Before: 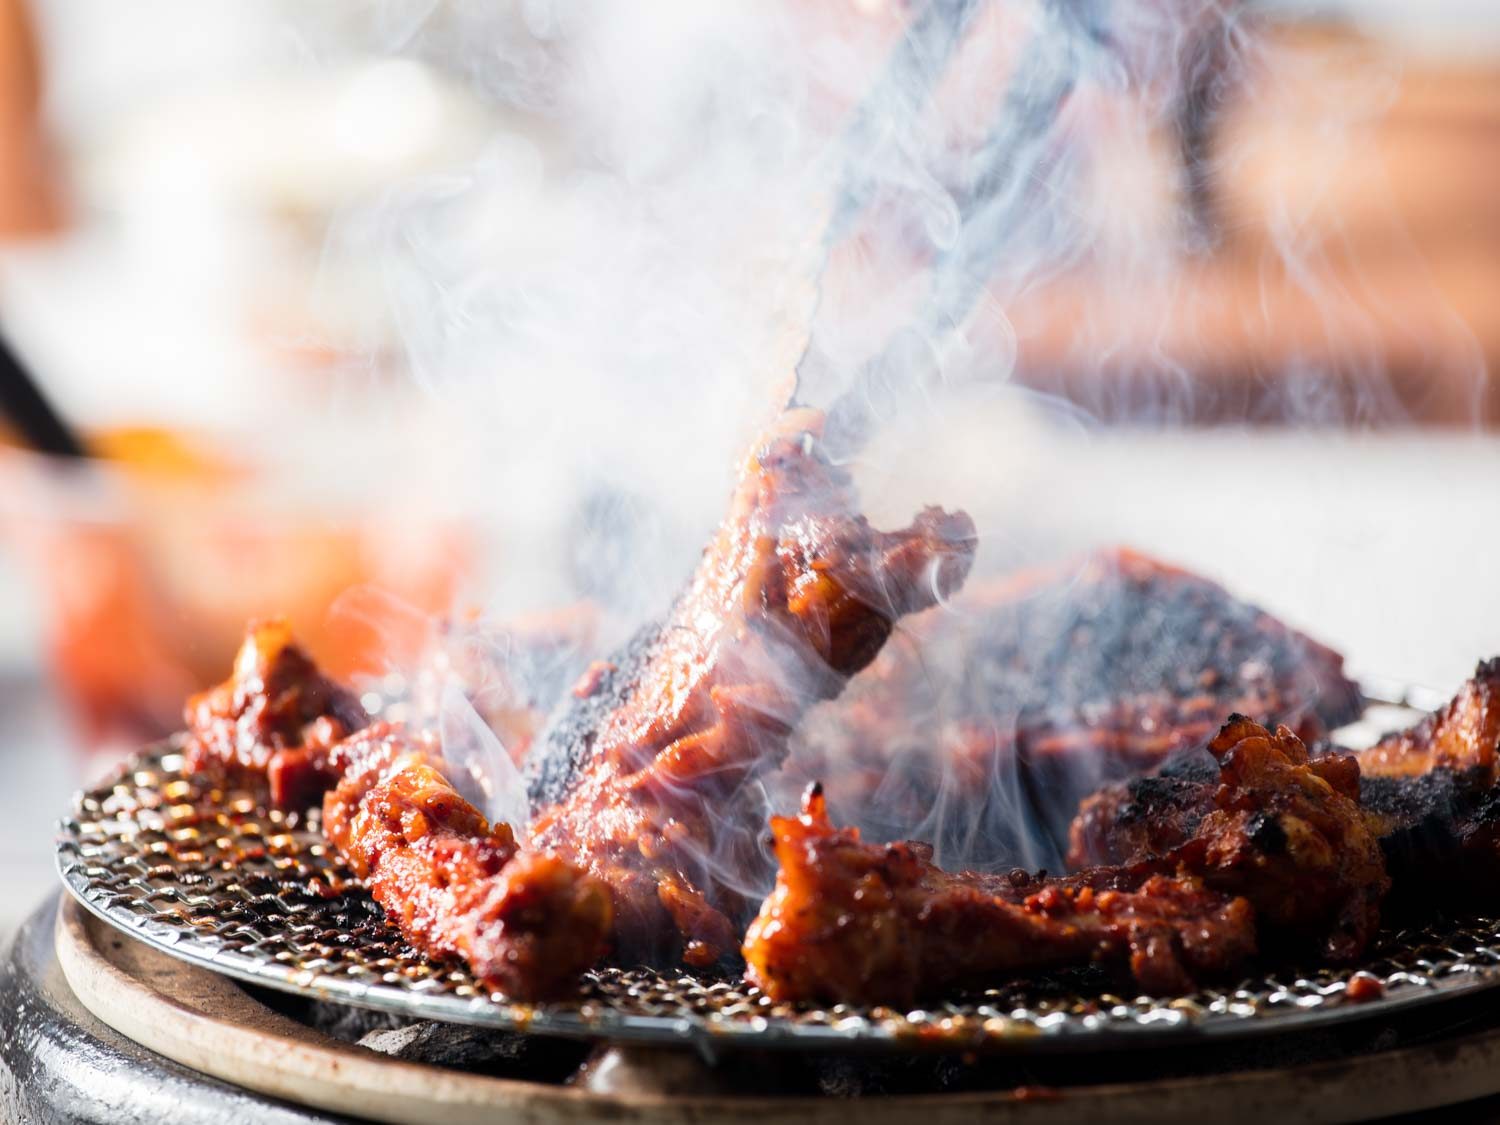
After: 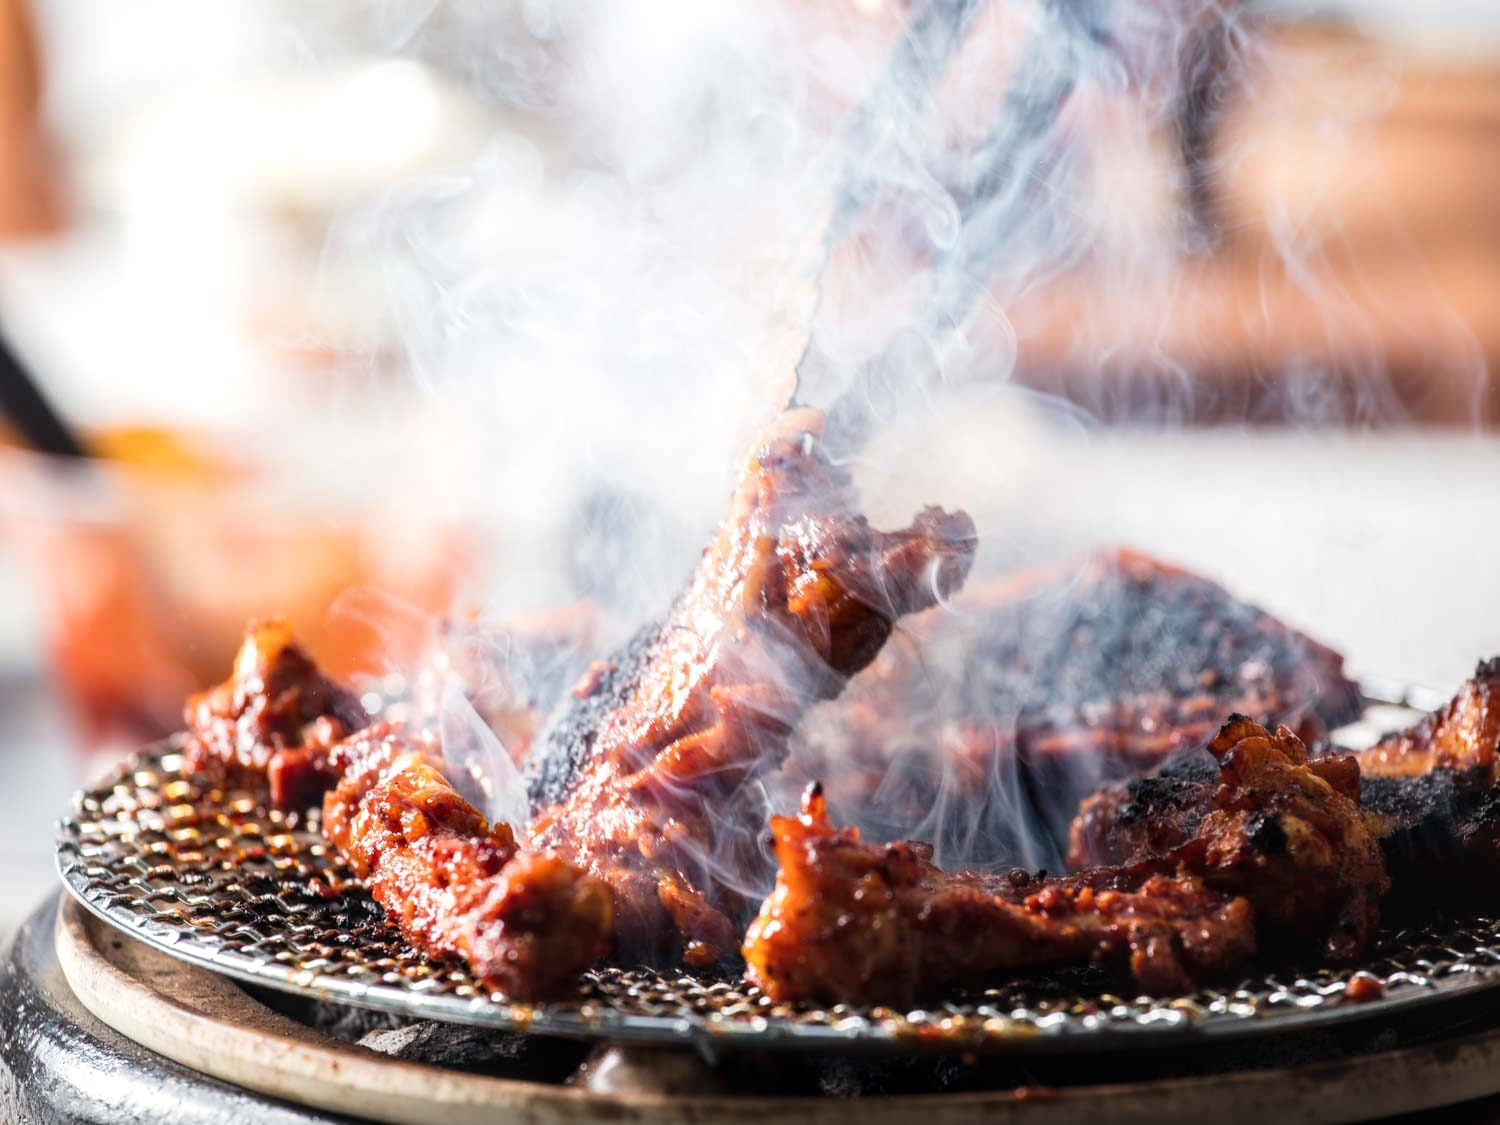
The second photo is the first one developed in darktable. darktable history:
contrast brightness saturation: saturation -0.023
local contrast: on, module defaults
exposure: black level correction -0.001, exposure 0.079 EV, compensate highlight preservation false
